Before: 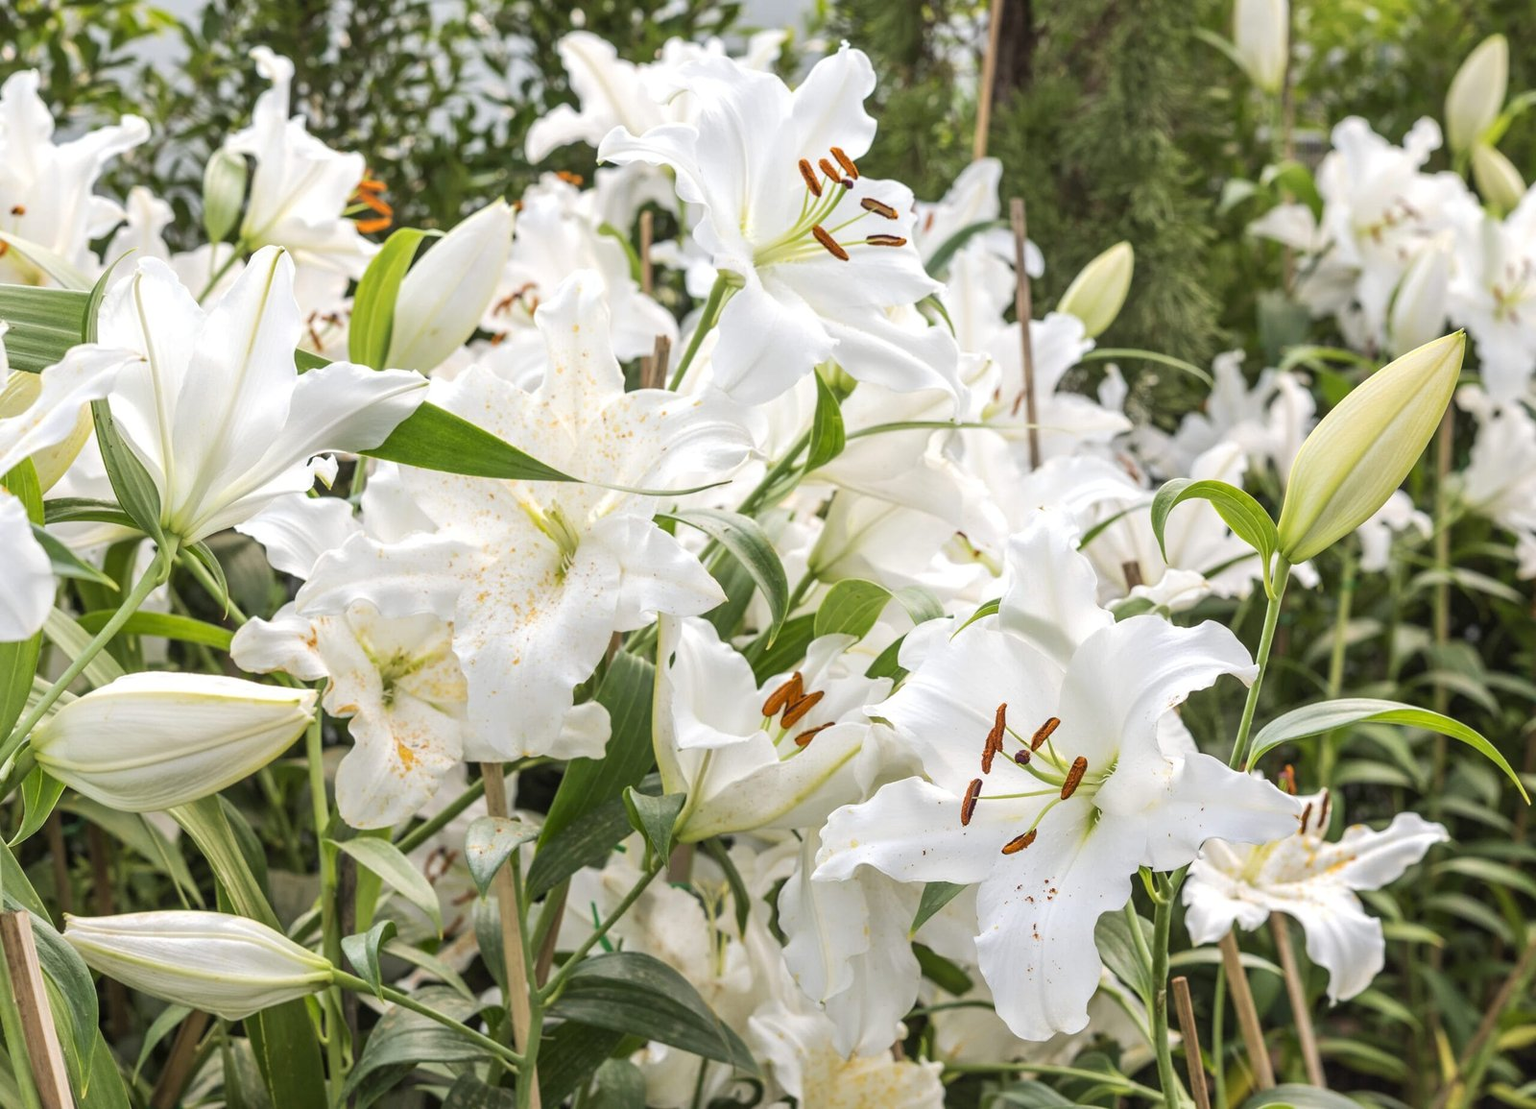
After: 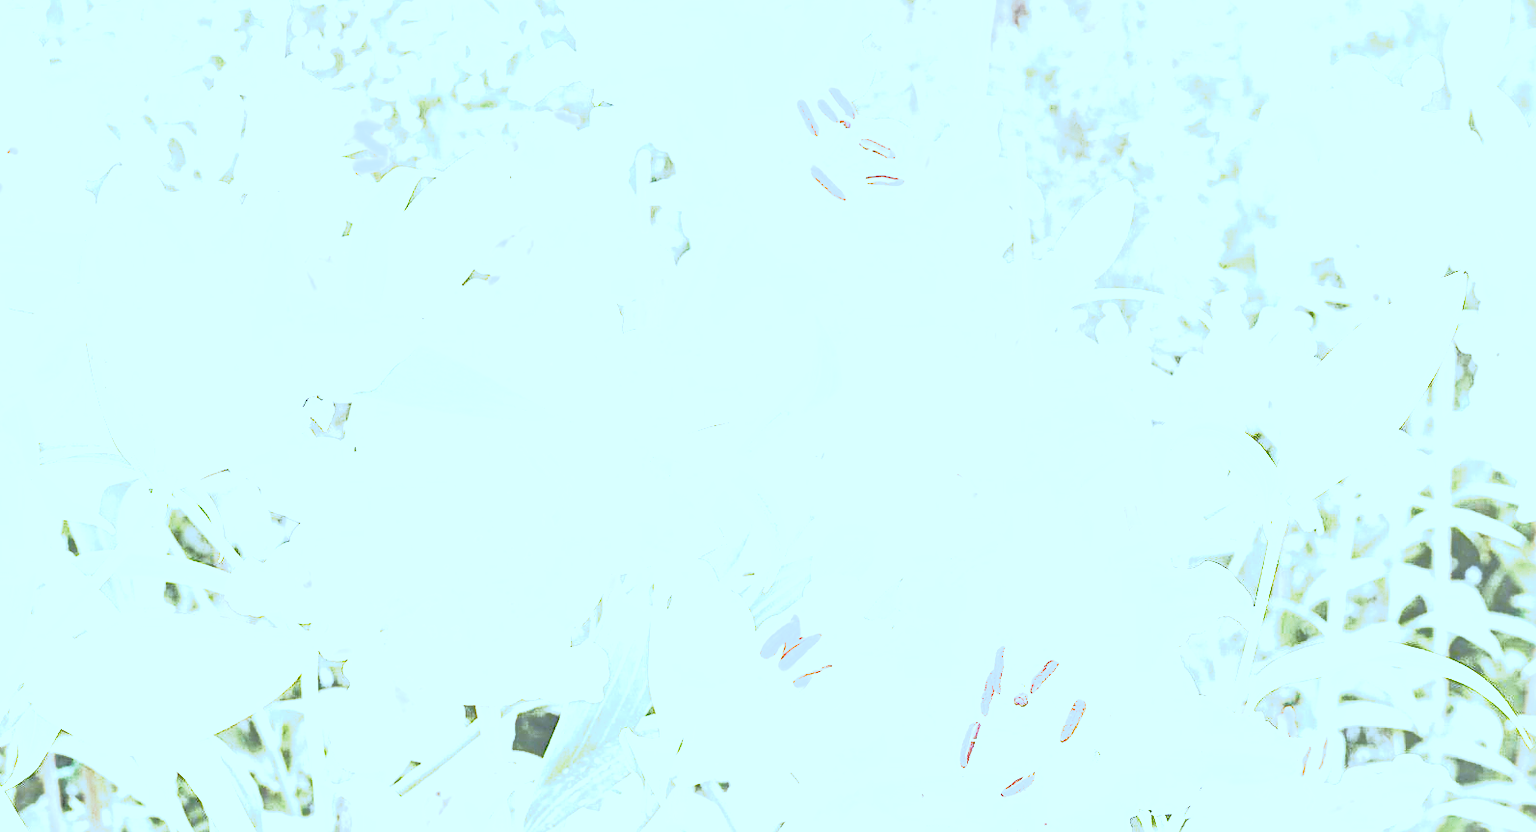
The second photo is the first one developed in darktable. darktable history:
exposure: exposure 3 EV, compensate highlight preservation false
sharpen: on, module defaults
color correction: highlights a* -9.73, highlights b* -21.22
shadows and highlights: on, module defaults
filmic rgb: middle gray luminance 9.23%, black relative exposure -10.55 EV, white relative exposure 3.45 EV, threshold 6 EV, target black luminance 0%, hardness 5.98, latitude 59.69%, contrast 1.087, highlights saturation mix 5%, shadows ↔ highlights balance 29.23%, add noise in highlights 0, color science v3 (2019), use custom middle-gray values true, iterations of high-quality reconstruction 0, contrast in highlights soft, enable highlight reconstruction true
crop: left 0.387%, top 5.469%, bottom 19.809%
tone curve: curves: ch0 [(0, 0) (0.003, 0.195) (0.011, 0.161) (0.025, 0.21) (0.044, 0.24) (0.069, 0.254) (0.1, 0.283) (0.136, 0.347) (0.177, 0.412) (0.224, 0.455) (0.277, 0.531) (0.335, 0.606) (0.399, 0.679) (0.468, 0.748) (0.543, 0.814) (0.623, 0.876) (0.709, 0.927) (0.801, 0.949) (0.898, 0.962) (1, 1)], preserve colors none
tone equalizer: -8 EV -0.417 EV, -7 EV -0.389 EV, -6 EV -0.333 EV, -5 EV -0.222 EV, -3 EV 0.222 EV, -2 EV 0.333 EV, -1 EV 0.389 EV, +0 EV 0.417 EV, edges refinement/feathering 500, mask exposure compensation -1.57 EV, preserve details no
